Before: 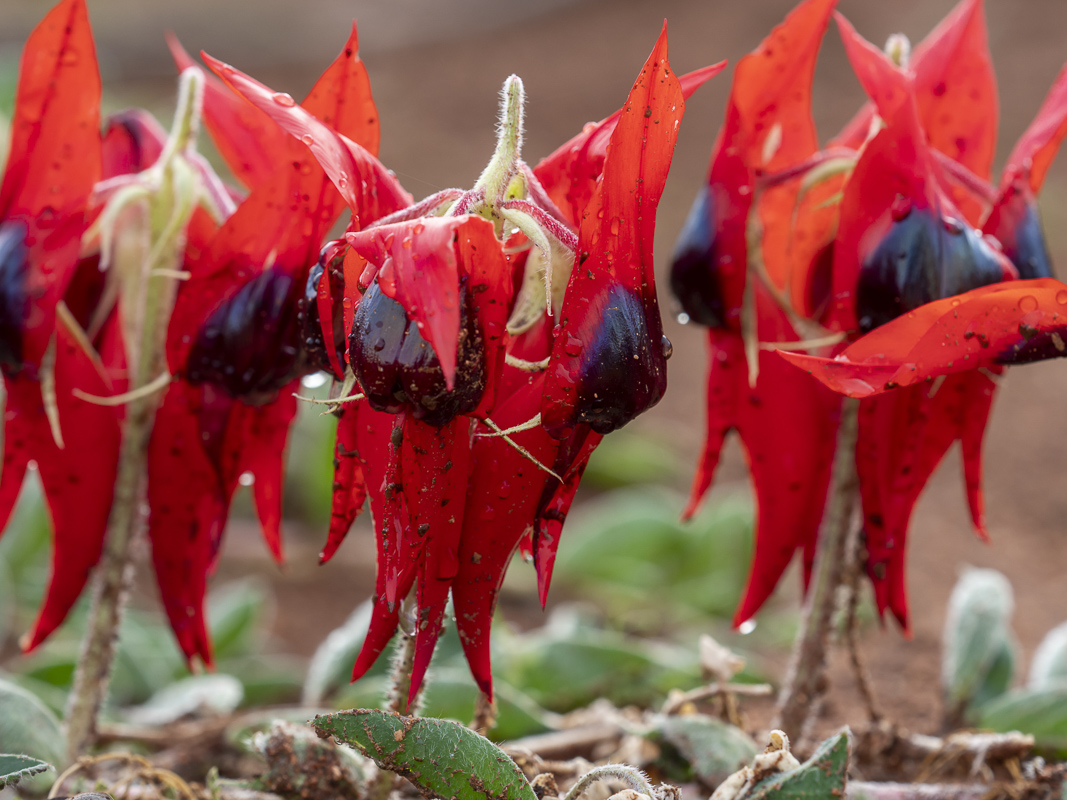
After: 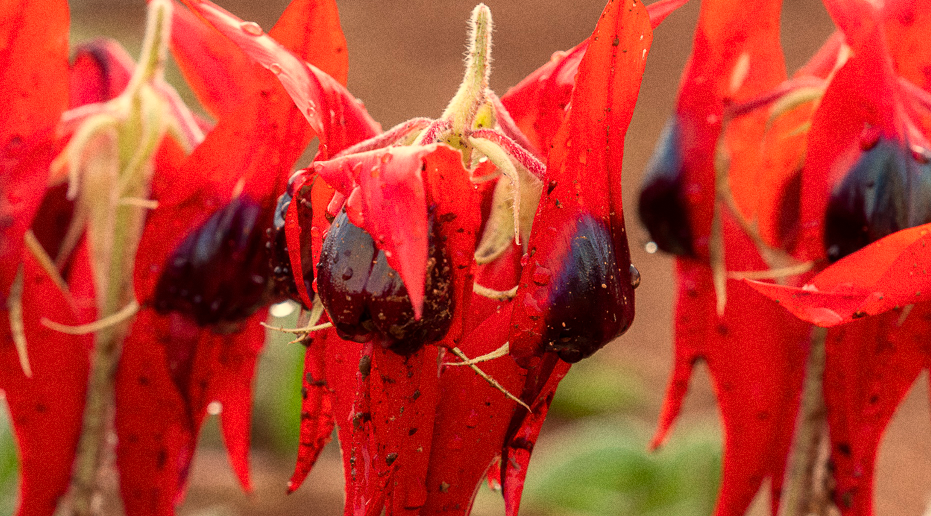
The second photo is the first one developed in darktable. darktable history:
crop: left 3.015%, top 8.969%, right 9.647%, bottom 26.457%
grain: coarseness 0.09 ISO
white balance: red 1.123, blue 0.83
